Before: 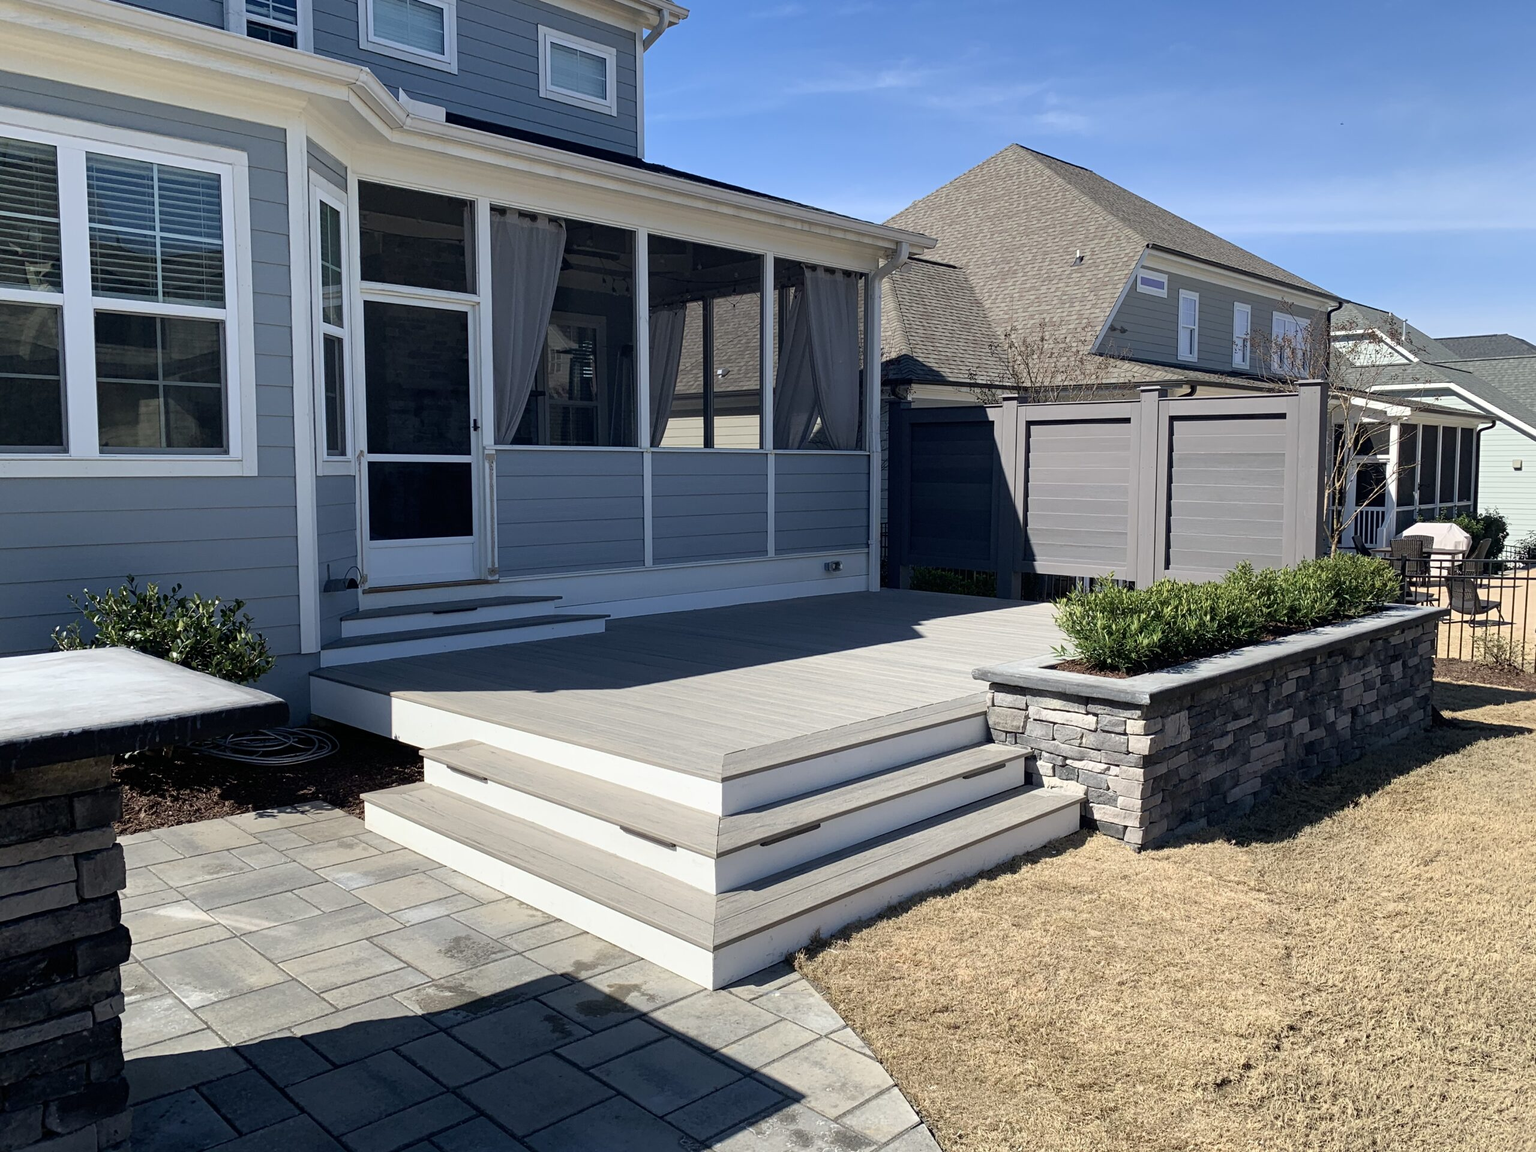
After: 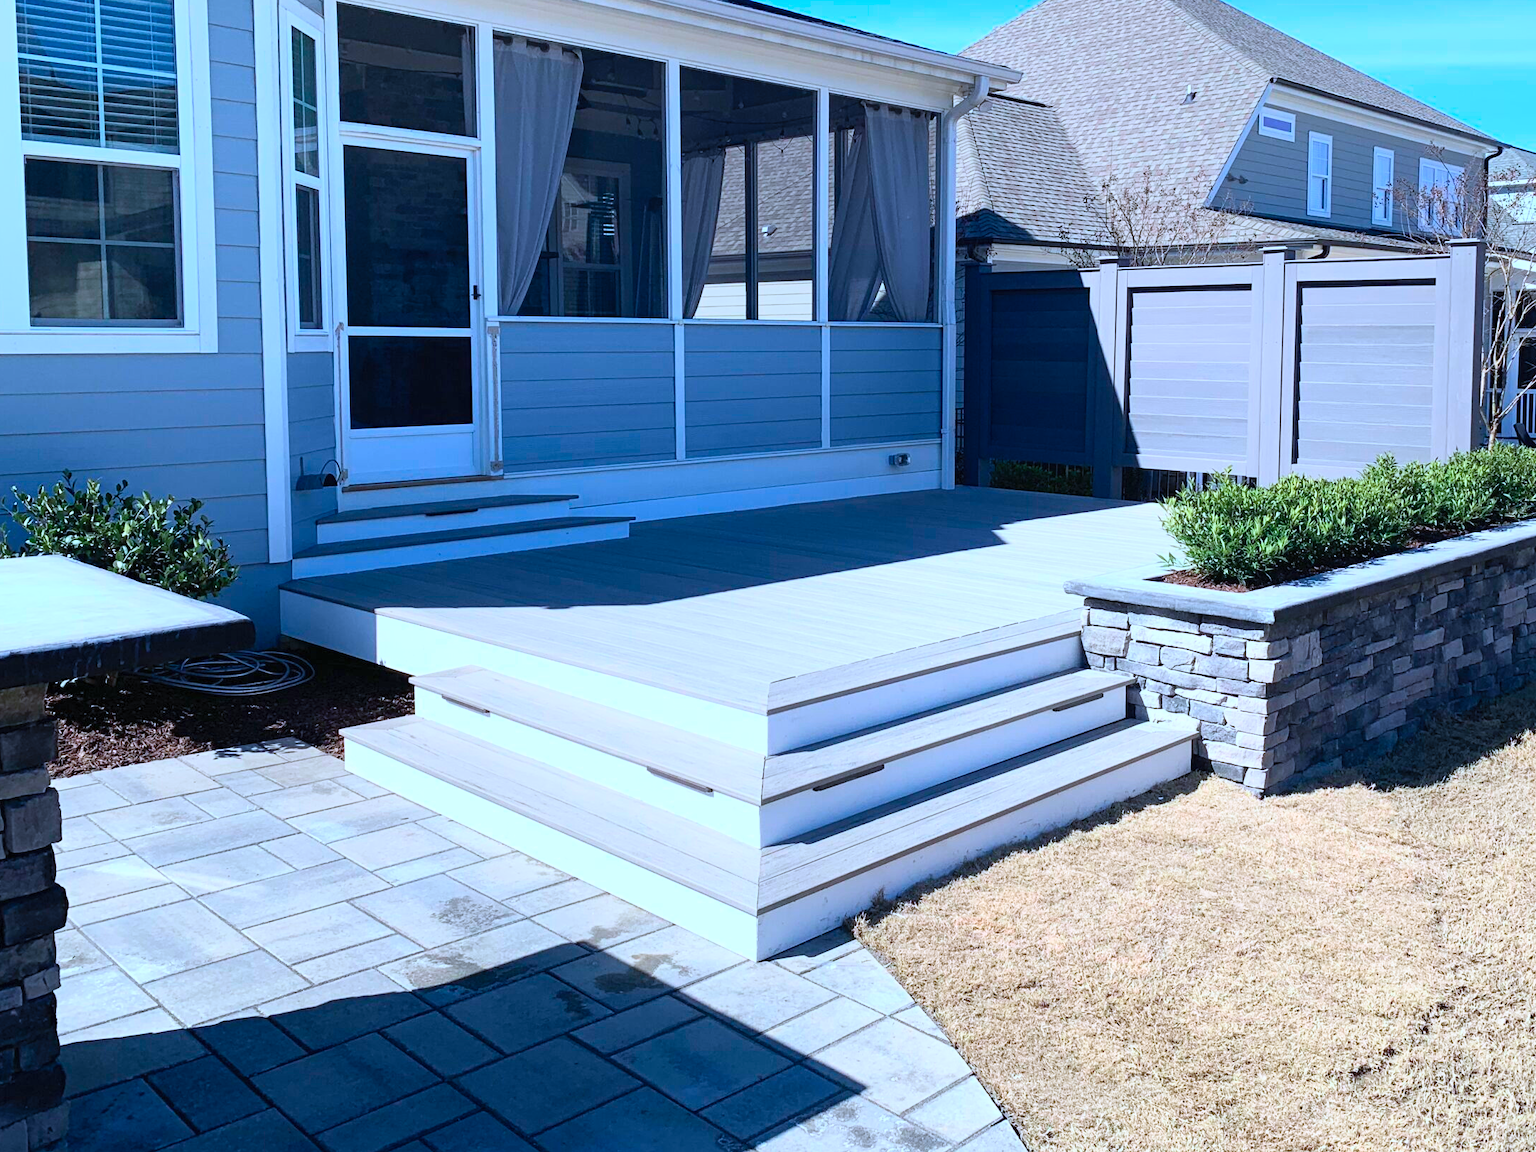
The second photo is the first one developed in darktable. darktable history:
crop and rotate: left 4.842%, top 15.51%, right 10.668%
color calibration: illuminant custom, x 0.39, y 0.392, temperature 3856.94 K
contrast brightness saturation: contrast 0.24, brightness 0.26, saturation 0.39
